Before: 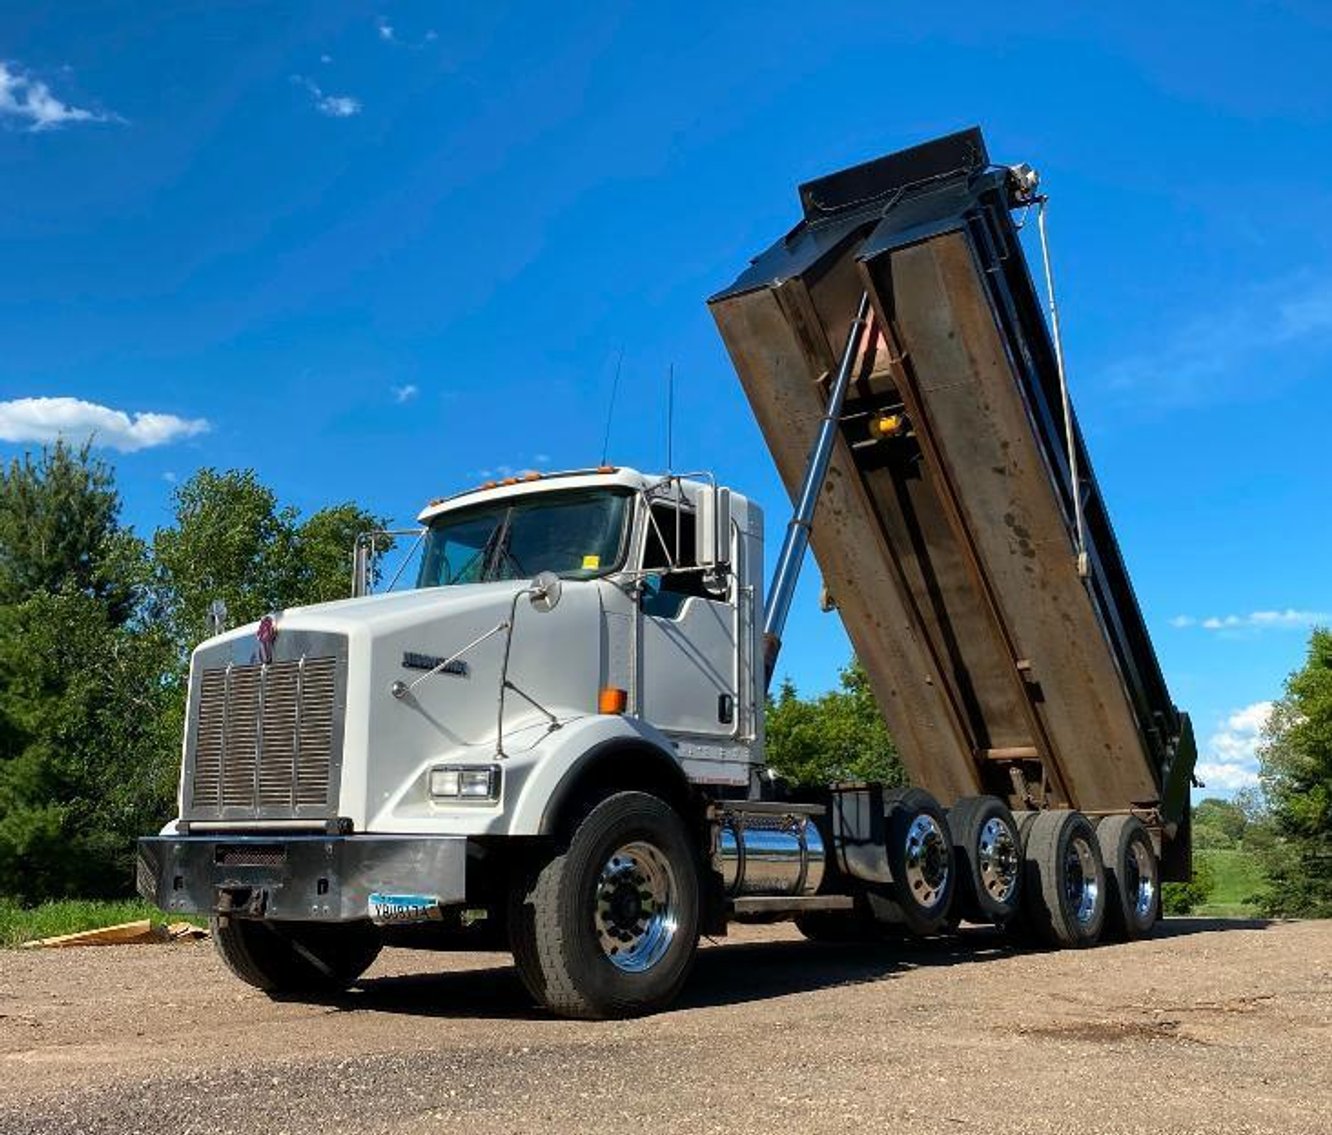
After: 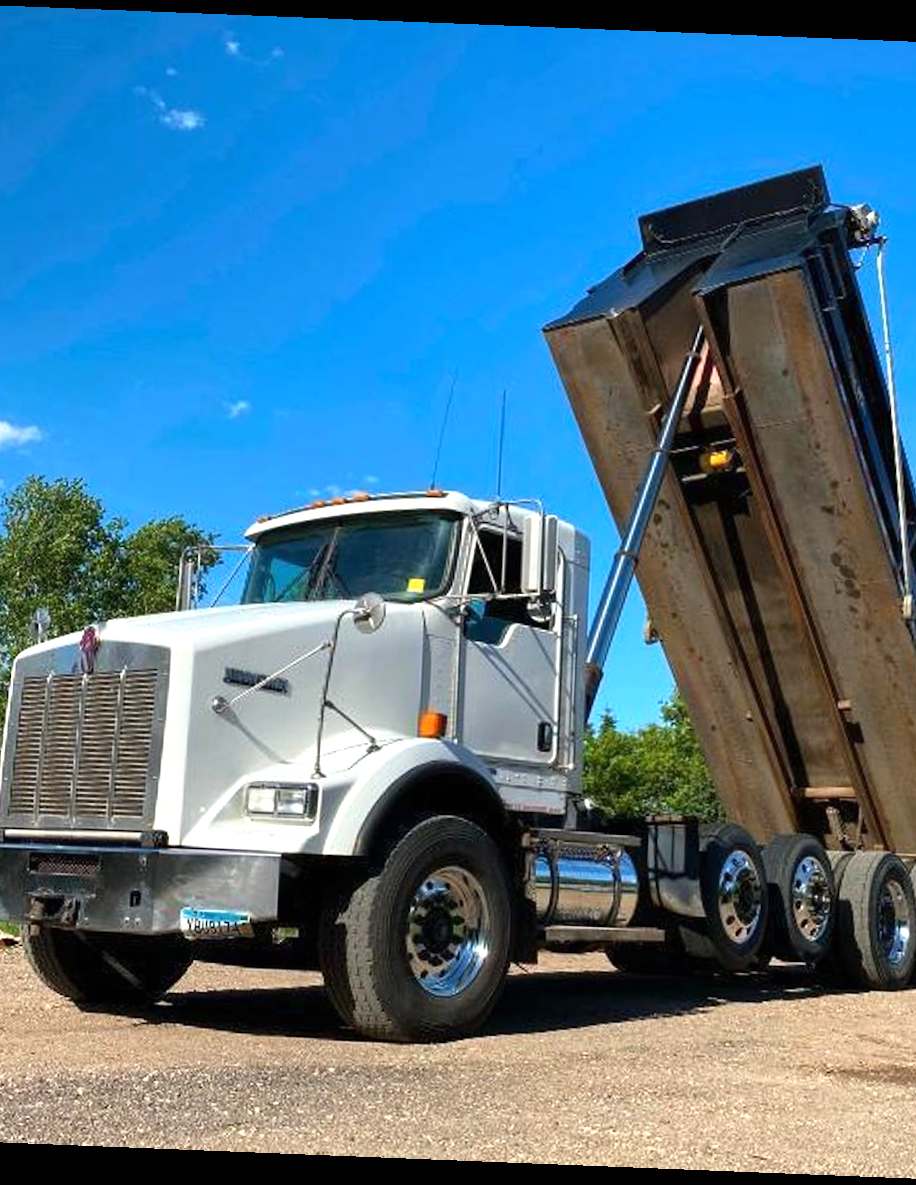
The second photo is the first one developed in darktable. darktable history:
exposure: black level correction 0, exposure 0.5 EV, compensate exposure bias true, compensate highlight preservation false
crop and rotate: left 14.385%, right 18.948%
rotate and perspective: rotation 2.27°, automatic cropping off
